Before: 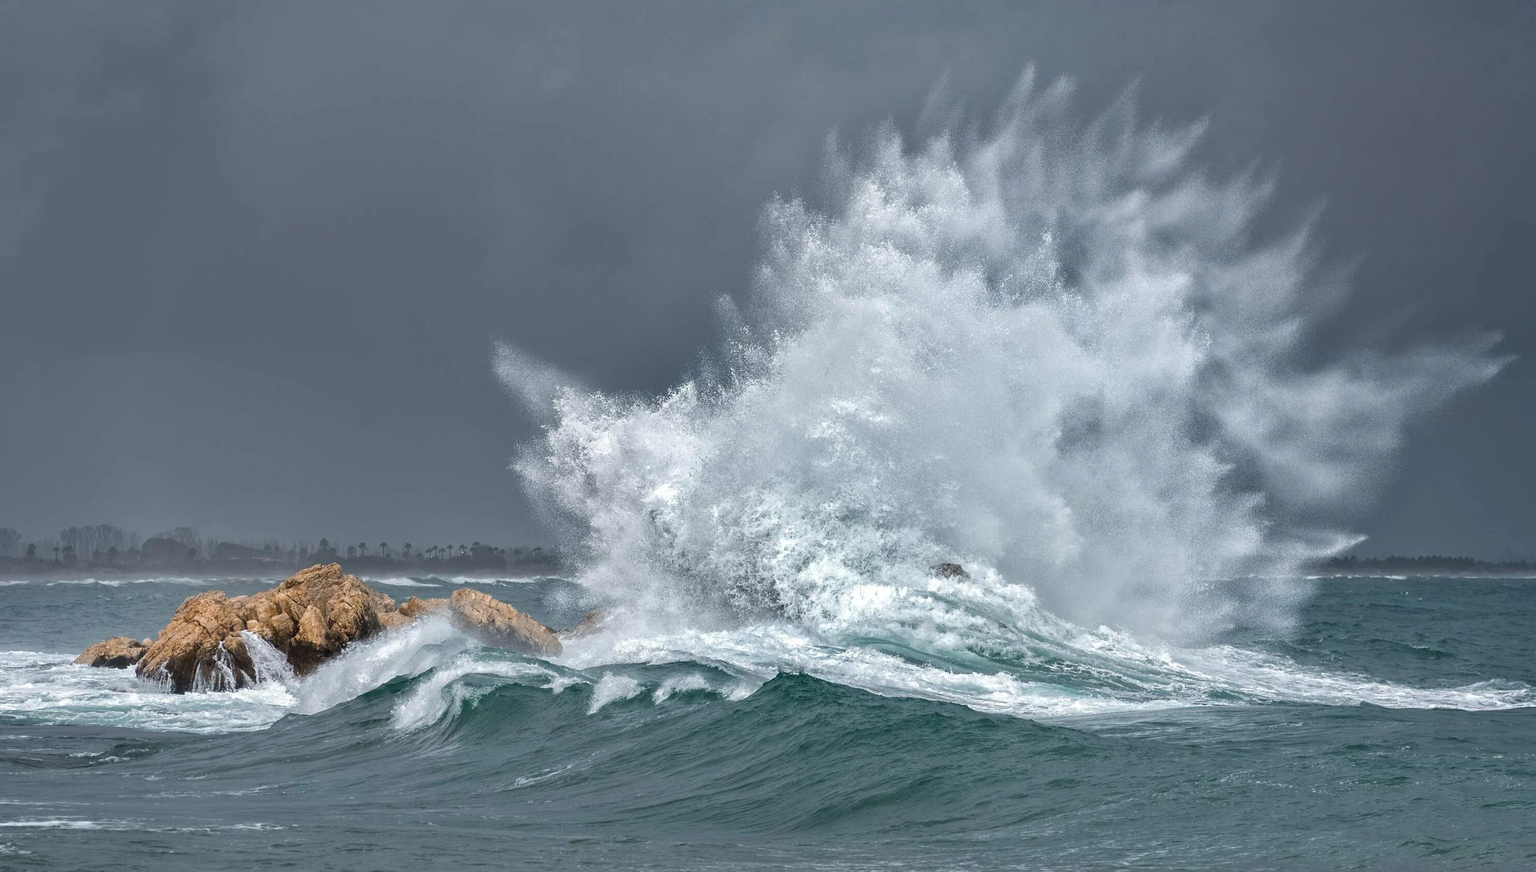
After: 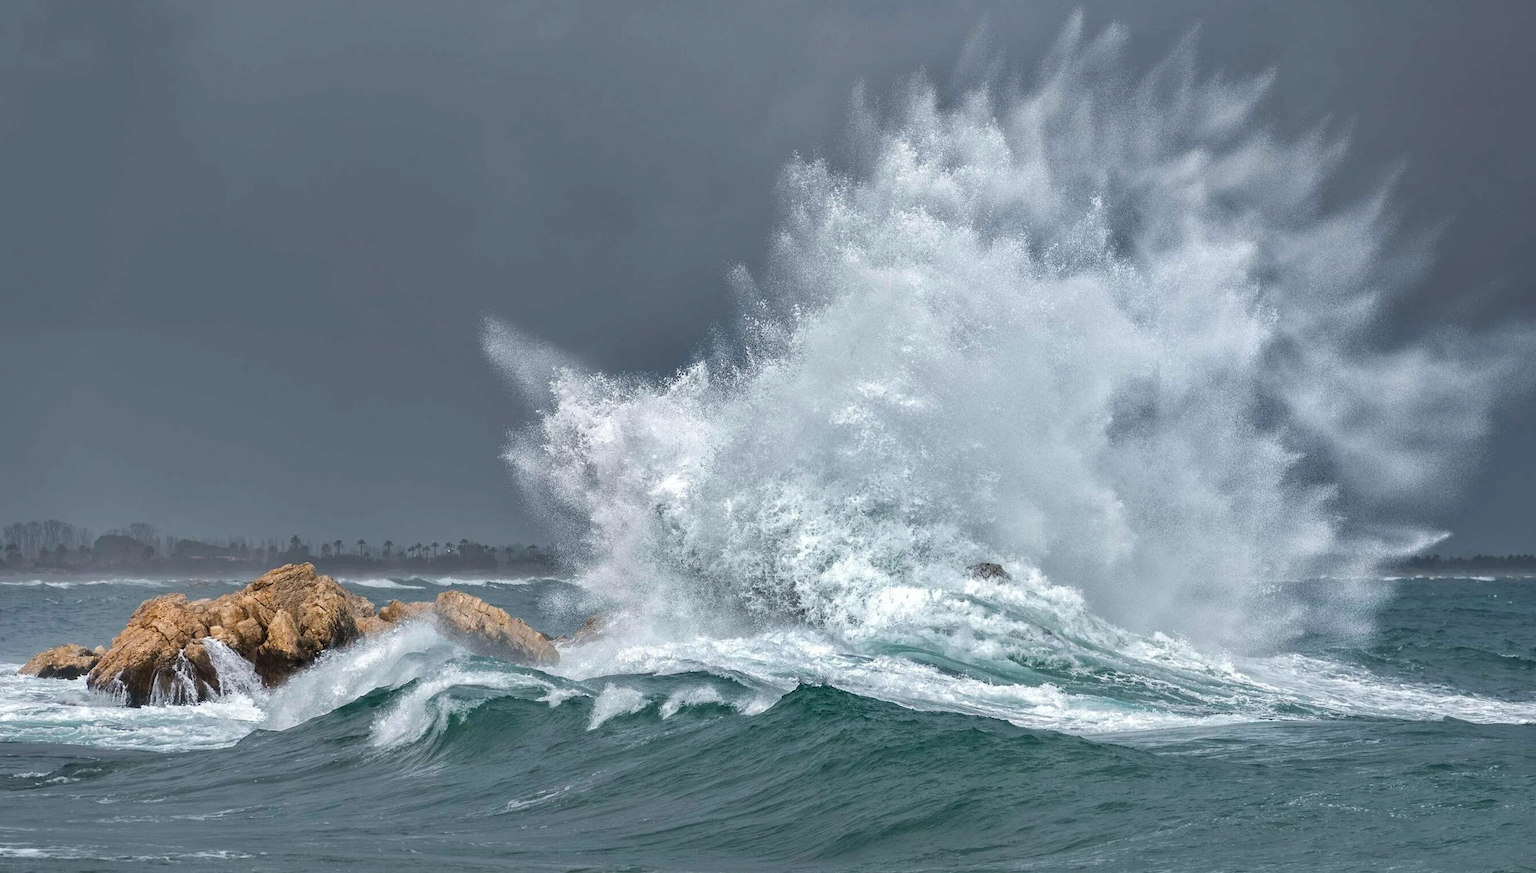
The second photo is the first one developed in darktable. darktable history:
crop: left 3.772%, top 6.399%, right 5.963%, bottom 3.206%
contrast brightness saturation: contrast 0.041, saturation 0.066
